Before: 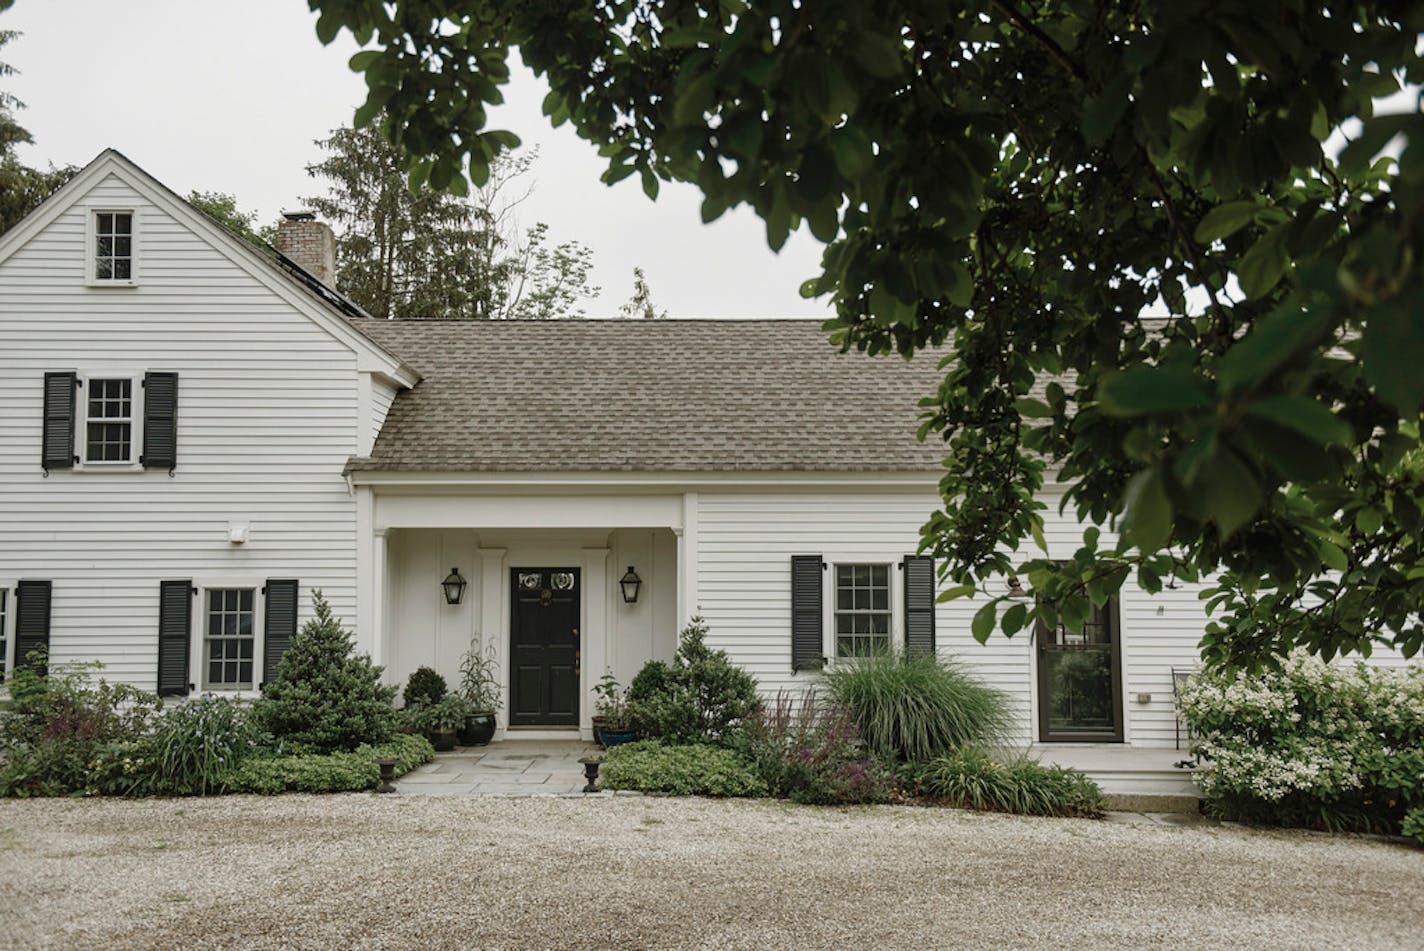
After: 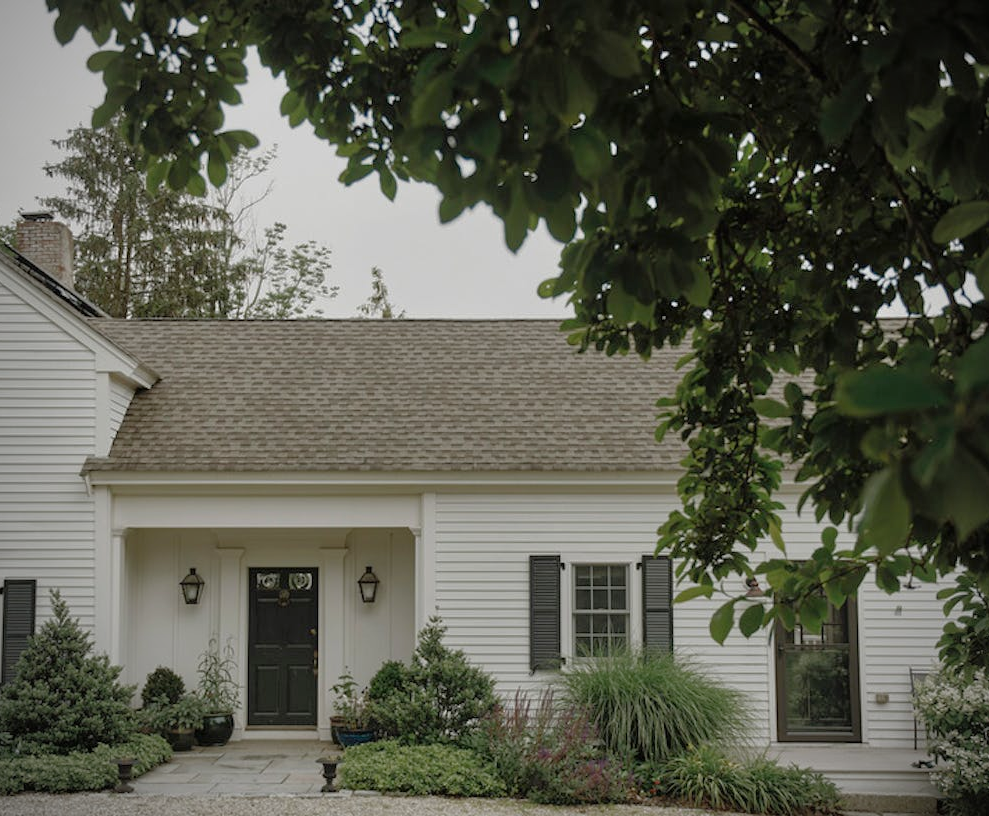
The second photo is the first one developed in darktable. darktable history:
tone equalizer: -8 EV 0.239 EV, -7 EV 0.428 EV, -6 EV 0.436 EV, -5 EV 0.248 EV, -3 EV -0.264 EV, -2 EV -0.415 EV, -1 EV -0.401 EV, +0 EV -0.263 EV, edges refinement/feathering 500, mask exposure compensation -1.57 EV, preserve details no
vignetting: fall-off radius 60.96%, brightness -0.575
crop: left 18.468%, right 12.053%, bottom 14.179%
